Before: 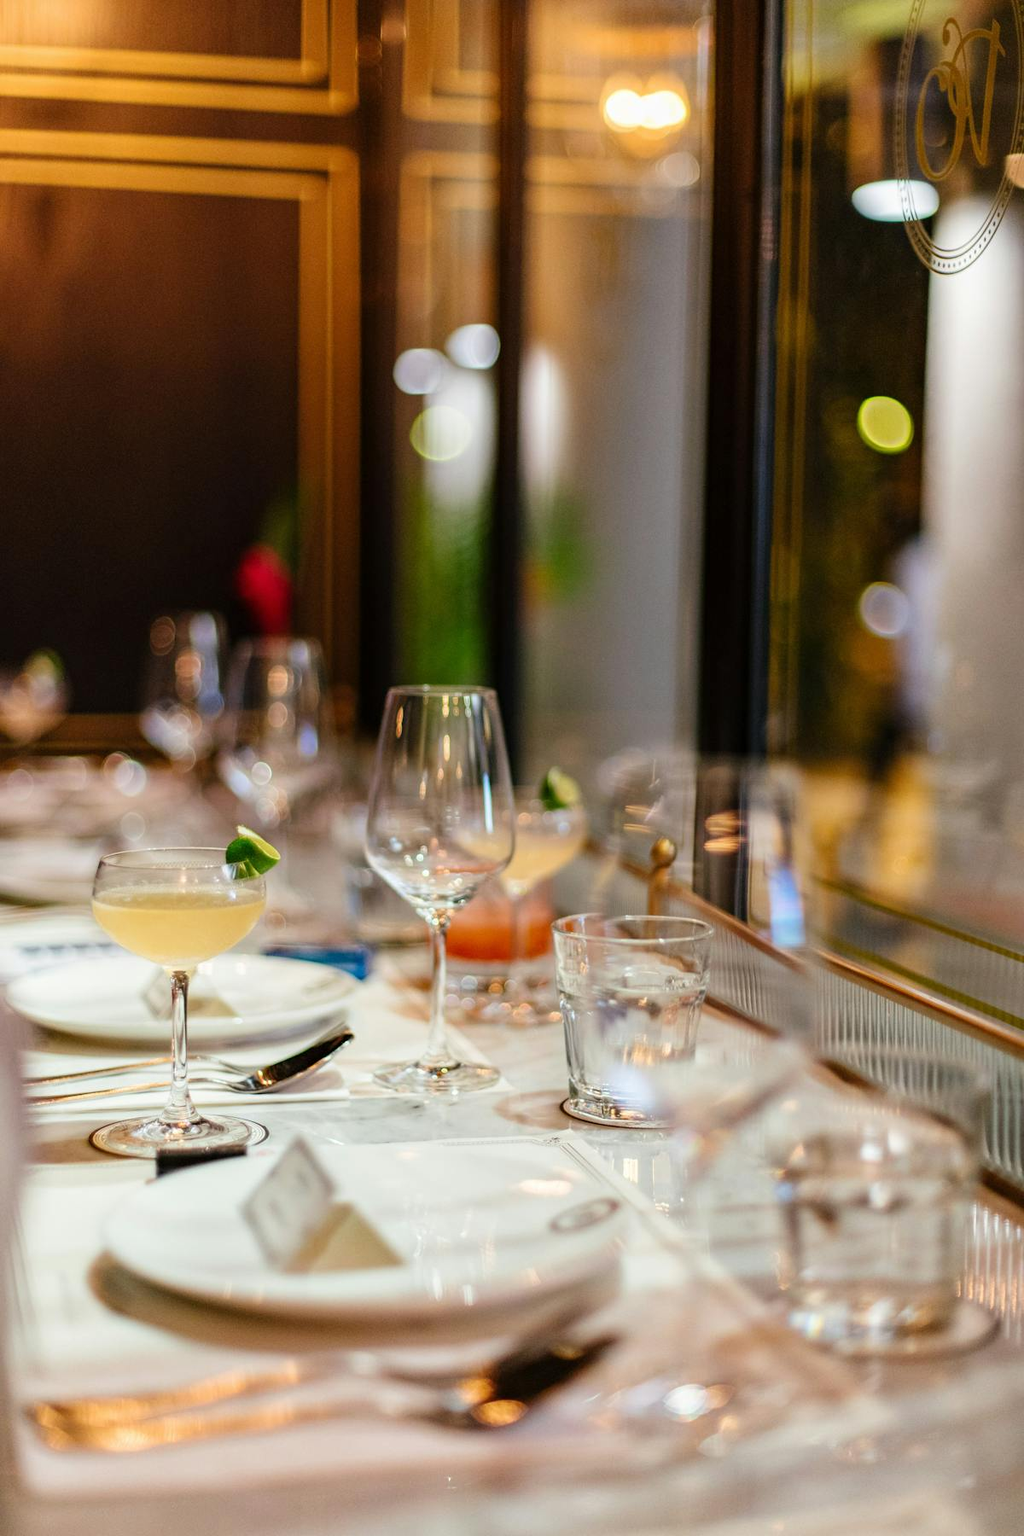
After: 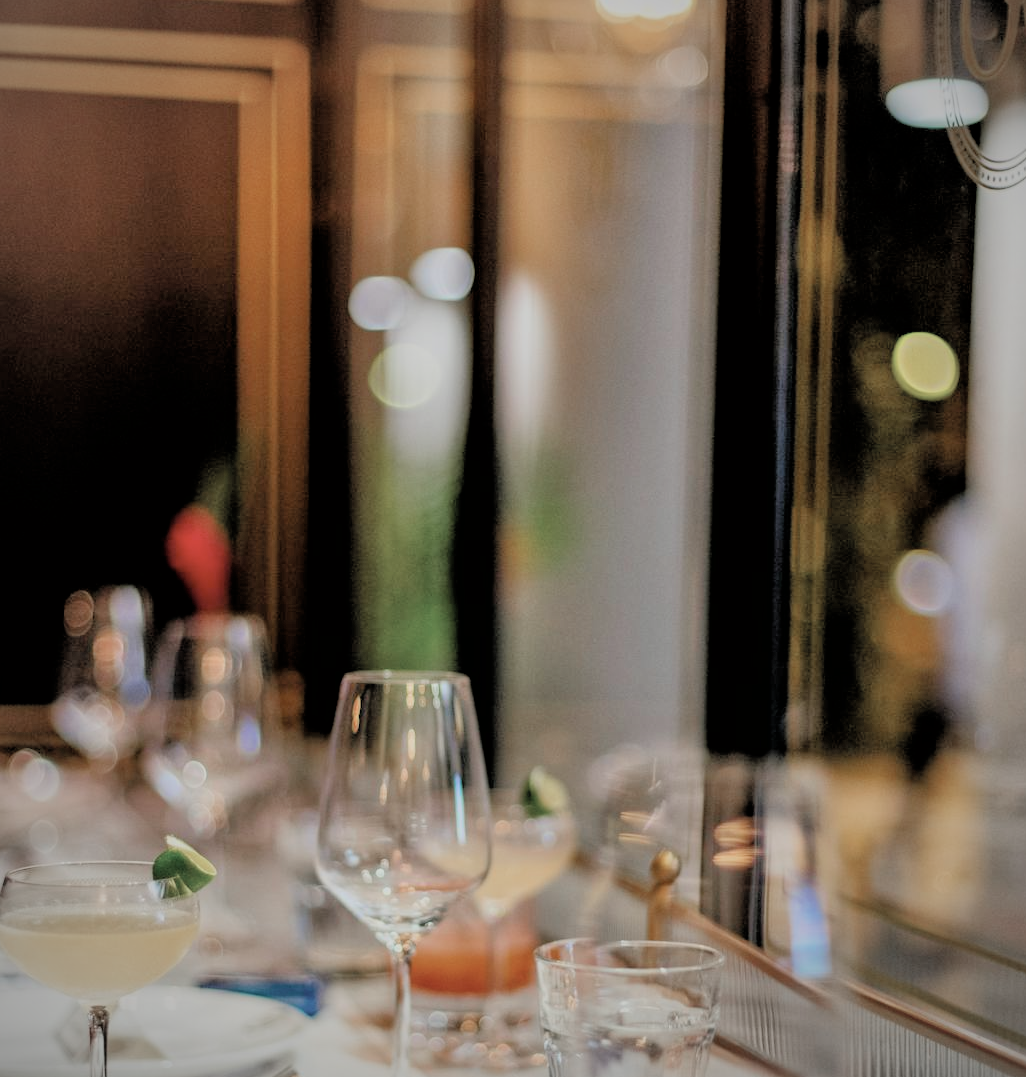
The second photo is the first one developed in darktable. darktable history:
filmic rgb: black relative exposure -4.39 EV, white relative exposure 4.56 EV, threshold 5.97 EV, hardness 2.39, contrast 1.049, color science v6 (2022), enable highlight reconstruction true
tone equalizer: -7 EV 0.157 EV, -6 EV 0.637 EV, -5 EV 1.15 EV, -4 EV 1.36 EV, -3 EV 1.13 EV, -2 EV 0.6 EV, -1 EV 0.155 EV
vignetting: fall-off radius 61.14%
color zones: curves: ch0 [(0, 0.5) (0.143, 0.5) (0.286, 0.5) (0.429, 0.504) (0.571, 0.5) (0.714, 0.509) (0.857, 0.5) (1, 0.5)]; ch1 [(0, 0.425) (0.143, 0.425) (0.286, 0.375) (0.429, 0.405) (0.571, 0.5) (0.714, 0.47) (0.857, 0.425) (1, 0.435)]; ch2 [(0, 0.5) (0.143, 0.5) (0.286, 0.5) (0.429, 0.517) (0.571, 0.5) (0.714, 0.51) (0.857, 0.5) (1, 0.5)], mix 99.86%
crop and rotate: left 9.372%, top 7.356%, right 5.056%, bottom 32.758%
